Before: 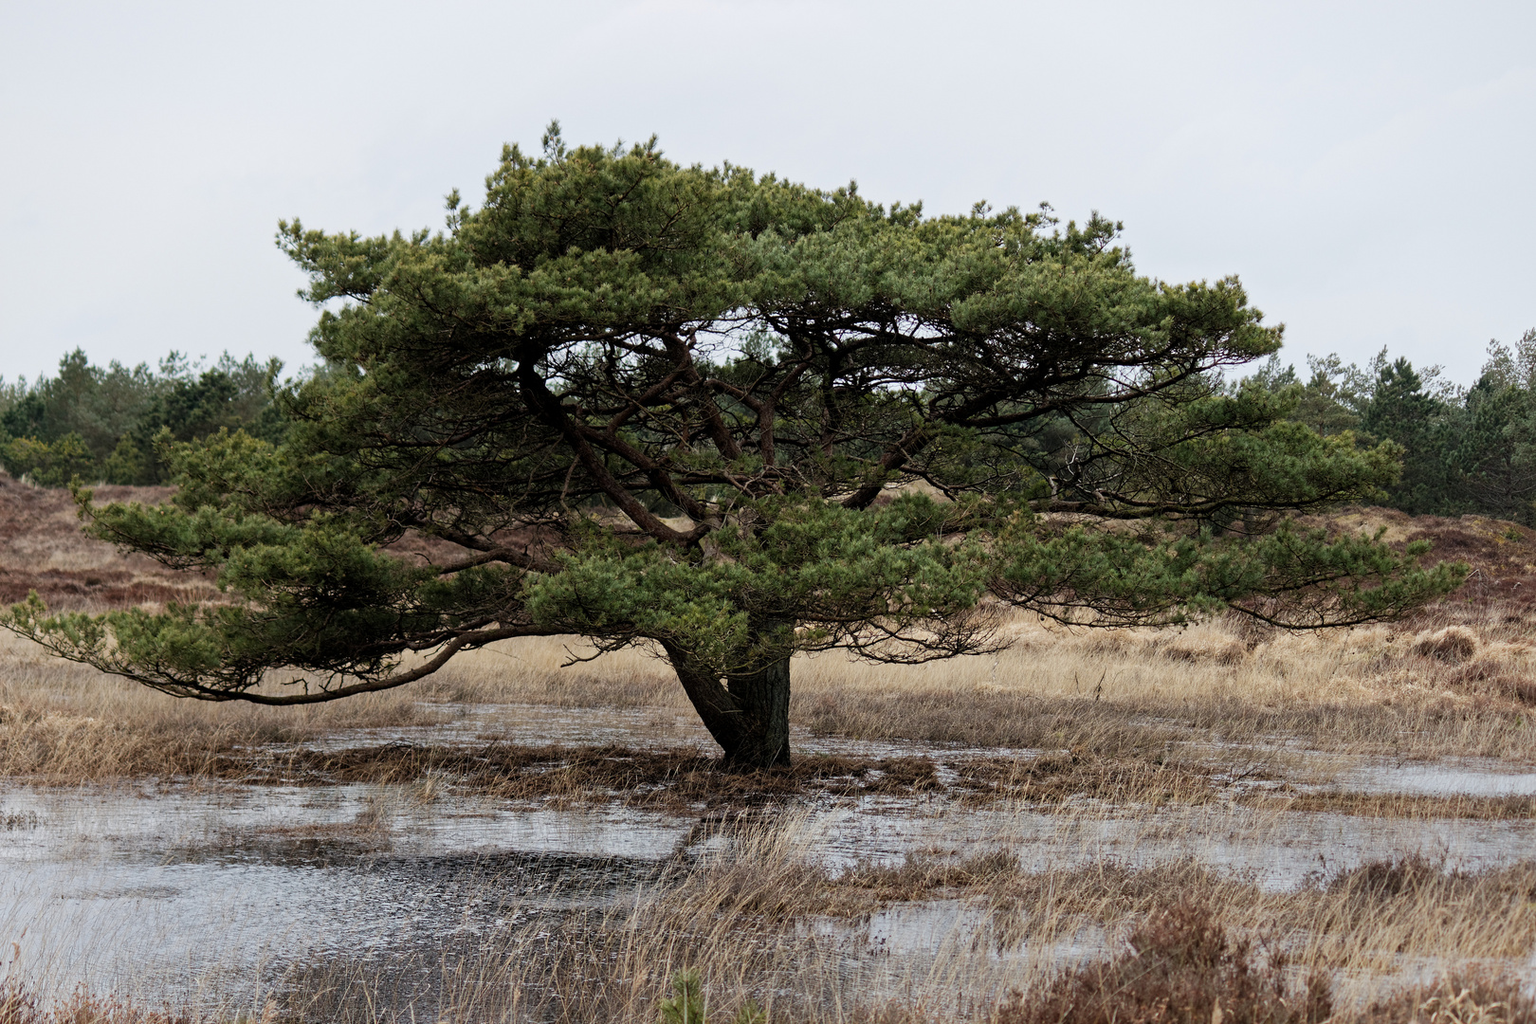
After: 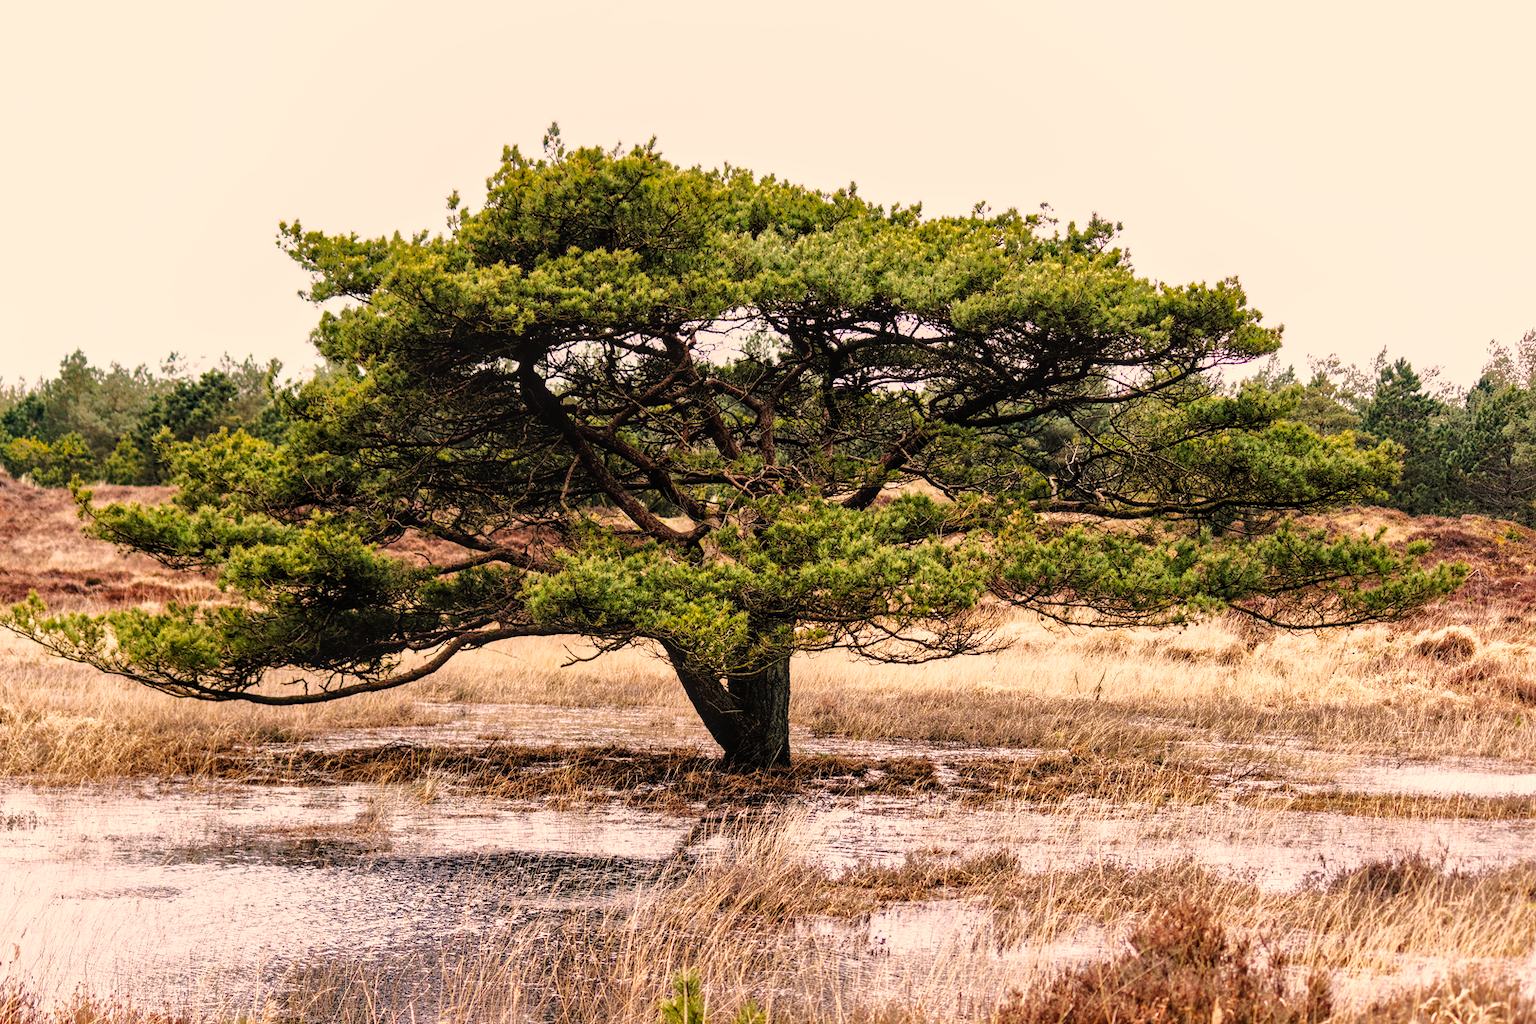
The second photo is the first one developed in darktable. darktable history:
shadows and highlights: shadows 40, highlights -60
color correction: highlights a* 17.88, highlights b* 18.79
base curve: curves: ch0 [(0, 0) (0.007, 0.004) (0.027, 0.03) (0.046, 0.07) (0.207, 0.54) (0.442, 0.872) (0.673, 0.972) (1, 1)], preserve colors none
local contrast: on, module defaults
exposure: exposure 0.2 EV, compensate highlight preservation false
white balance: red 0.986, blue 1.01
